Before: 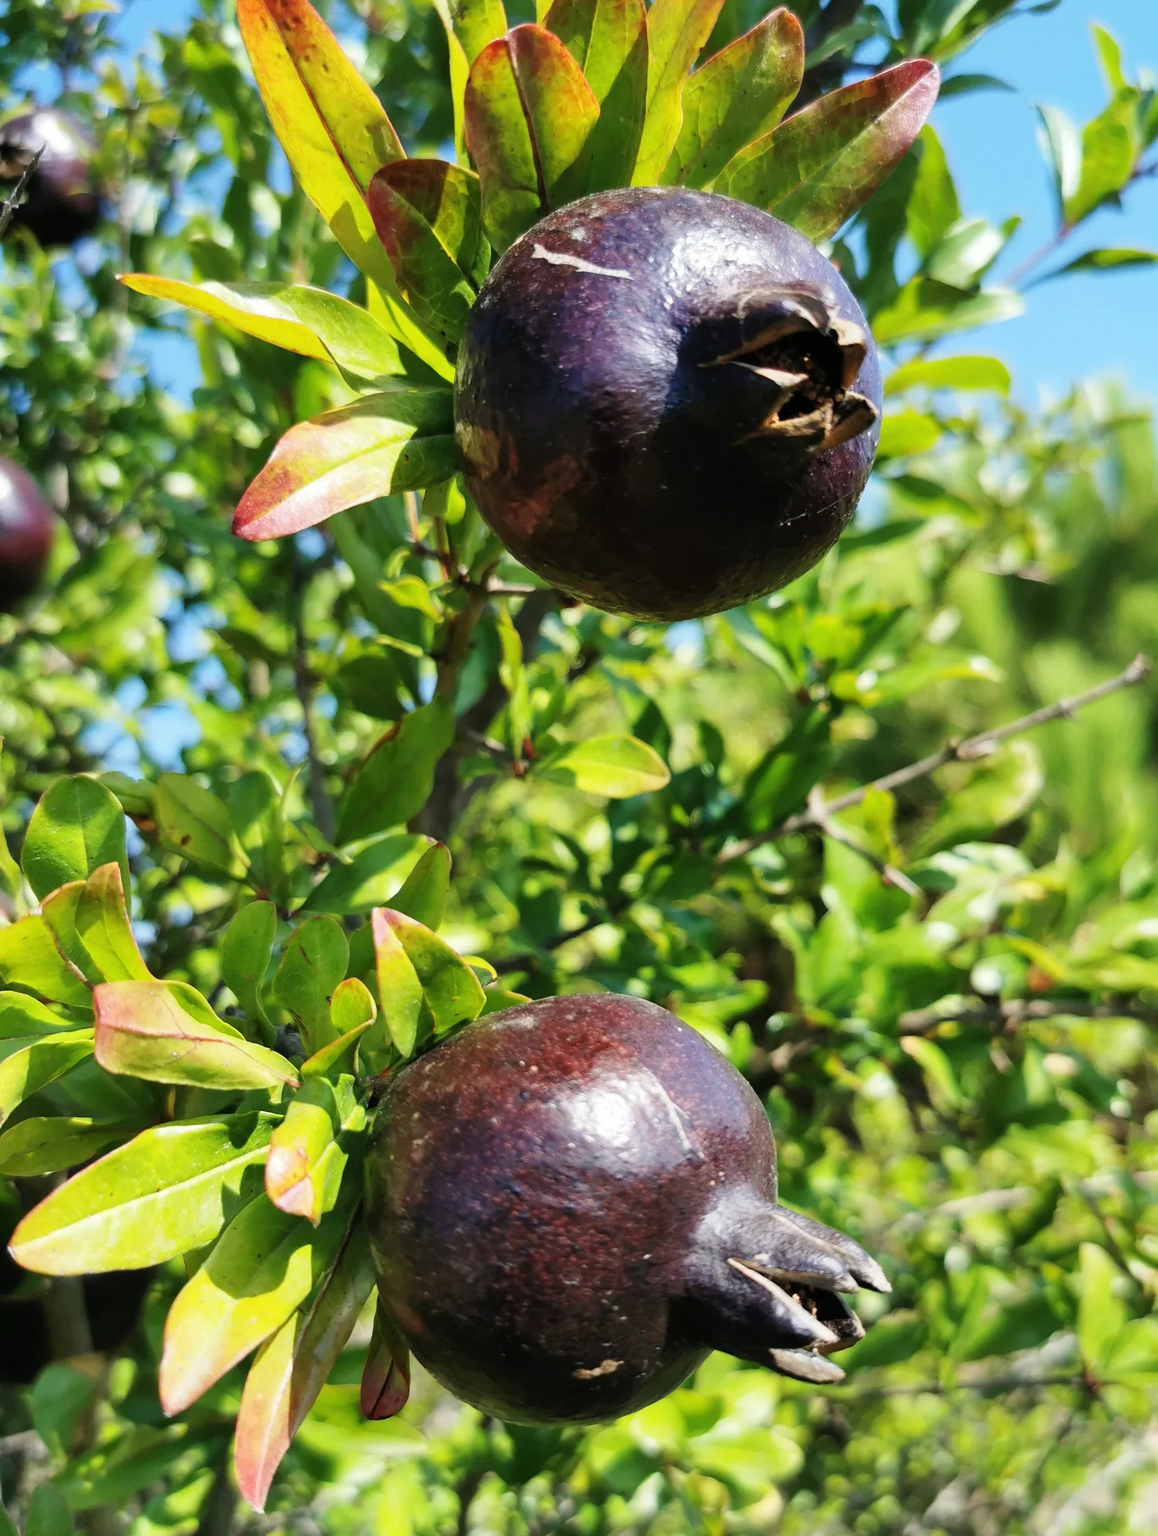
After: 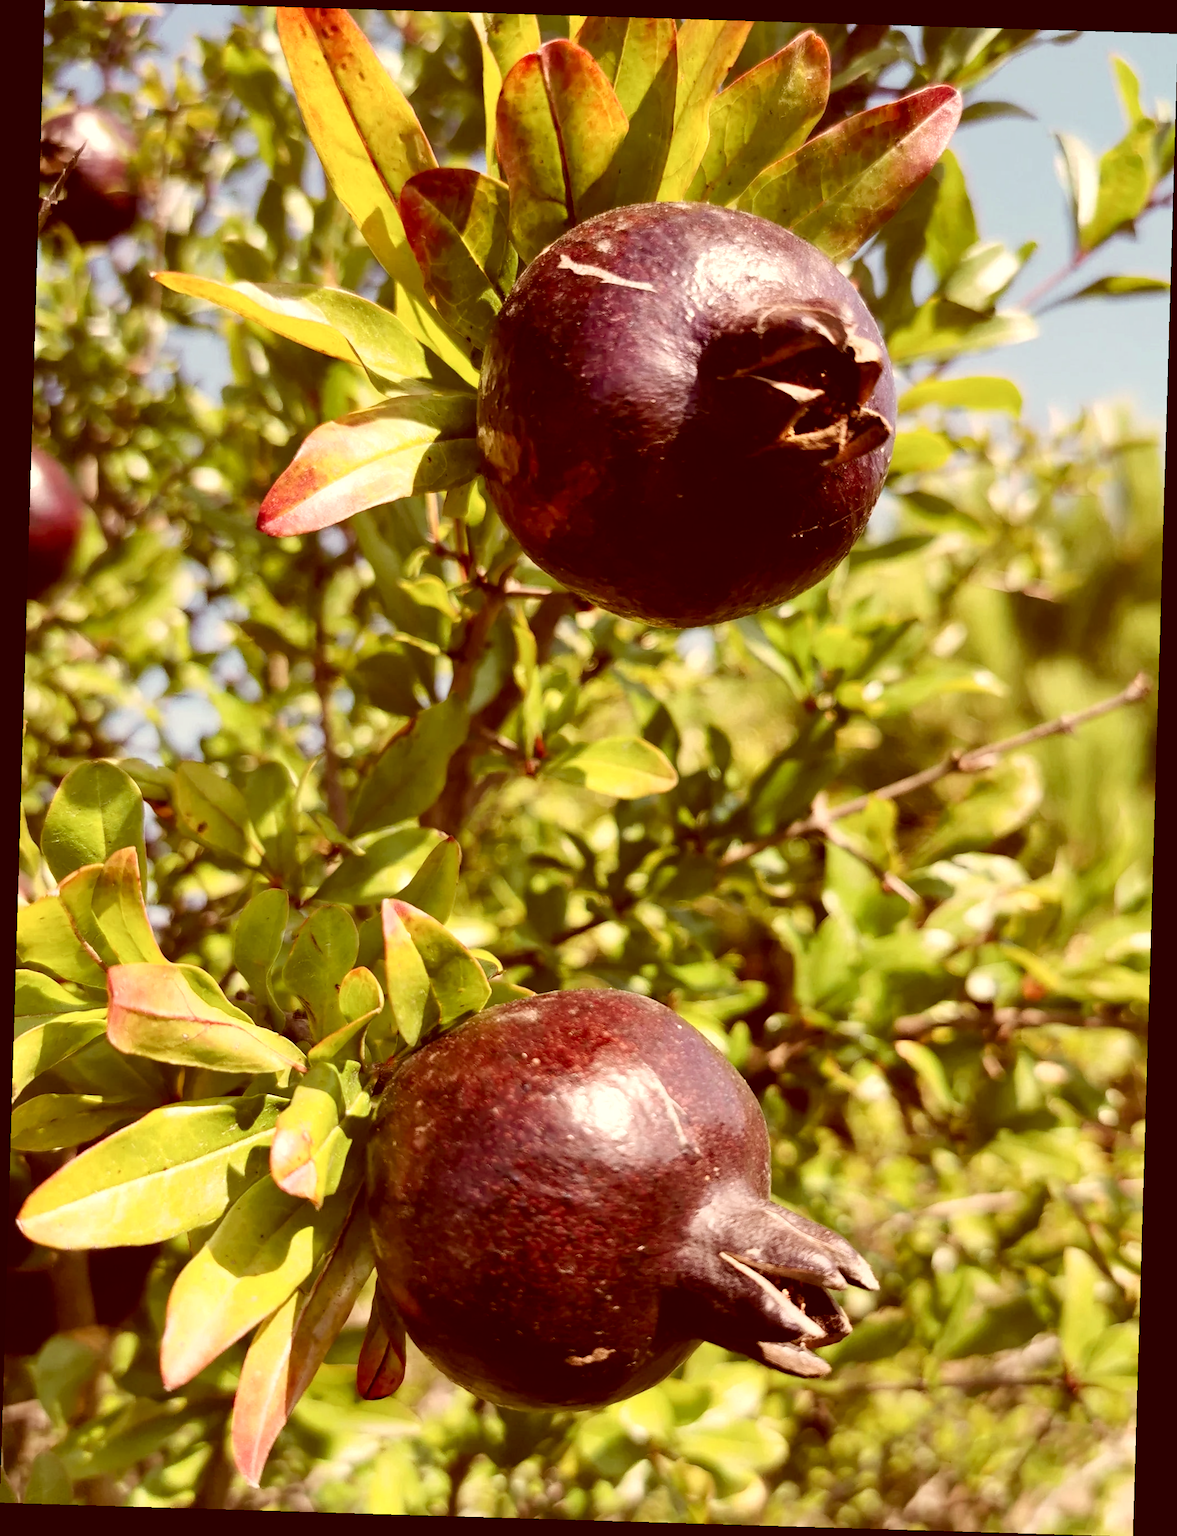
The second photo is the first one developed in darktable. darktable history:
color correction: highlights a* 9.03, highlights b* 8.71, shadows a* 40, shadows b* 40, saturation 0.8
exposure: black level correction 0.002, exposure 0.15 EV, compensate highlight preservation false
rotate and perspective: rotation 1.72°, automatic cropping off
white balance: red 1.045, blue 0.932
